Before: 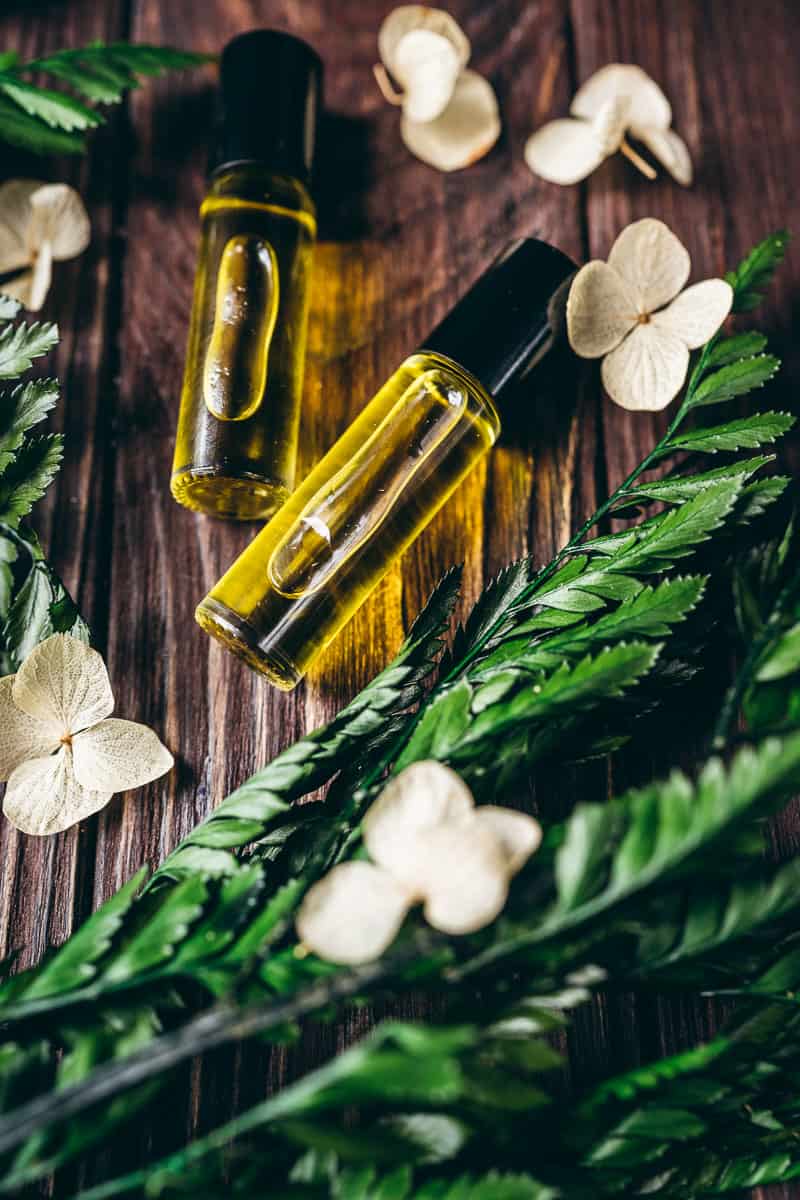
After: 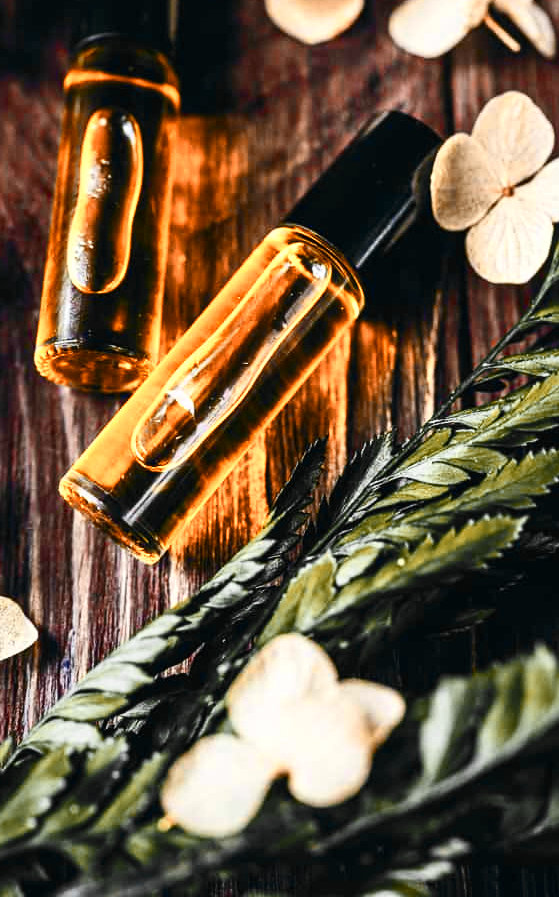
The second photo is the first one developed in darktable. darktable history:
contrast brightness saturation: contrast 0.22
color zones: curves: ch0 [(0.009, 0.528) (0.136, 0.6) (0.255, 0.586) (0.39, 0.528) (0.522, 0.584) (0.686, 0.736) (0.849, 0.561)]; ch1 [(0.045, 0.781) (0.14, 0.416) (0.257, 0.695) (0.442, 0.032) (0.738, 0.338) (0.818, 0.632) (0.891, 0.741) (1, 0.704)]; ch2 [(0, 0.667) (0.141, 0.52) (0.26, 0.37) (0.474, 0.432) (0.743, 0.286)]
color balance rgb: perceptual saturation grading › global saturation 20%, perceptual saturation grading › highlights -25%, perceptual saturation grading › shadows 25%
crop and rotate: left 17.046%, top 10.659%, right 12.989%, bottom 14.553%
